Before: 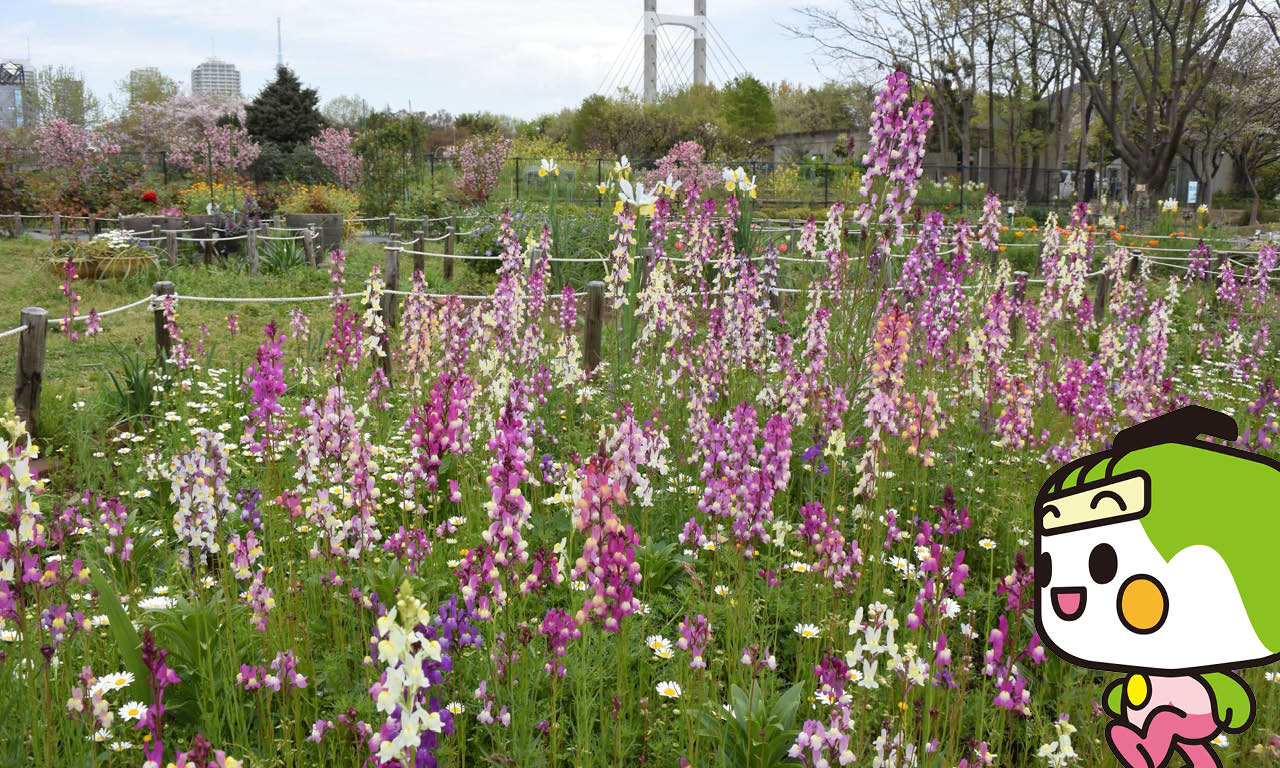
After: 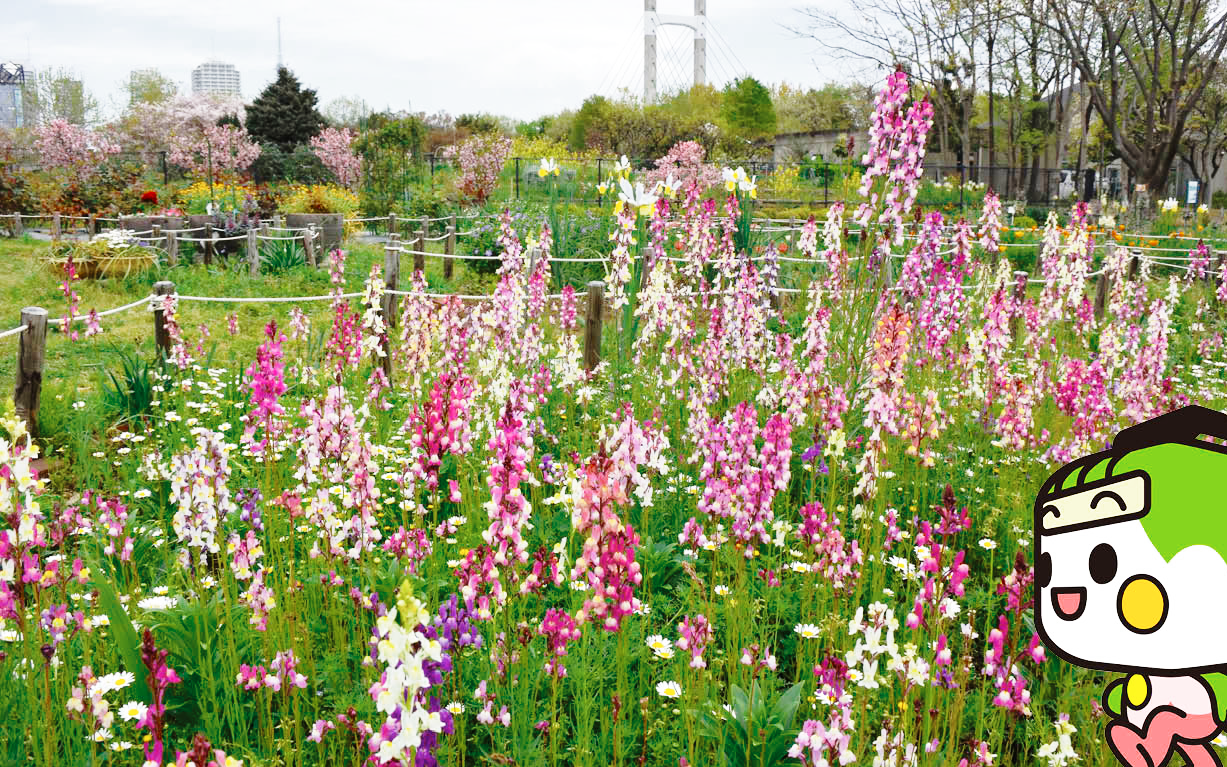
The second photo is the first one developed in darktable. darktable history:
base curve: curves: ch0 [(0, 0) (0.028, 0.03) (0.121, 0.232) (0.46, 0.748) (0.859, 0.968) (1, 1)], preserve colors none
crop: right 4.126%, bottom 0.031%
color balance rgb: linear chroma grading › global chroma 15%, perceptual saturation grading › global saturation 30%
color zones: curves: ch0 [(0, 0.5) (0.125, 0.4) (0.25, 0.5) (0.375, 0.4) (0.5, 0.4) (0.625, 0.35) (0.75, 0.35) (0.875, 0.5)]; ch1 [(0, 0.35) (0.125, 0.45) (0.25, 0.35) (0.375, 0.35) (0.5, 0.35) (0.625, 0.35) (0.75, 0.45) (0.875, 0.35)]; ch2 [(0, 0.6) (0.125, 0.5) (0.25, 0.5) (0.375, 0.6) (0.5, 0.6) (0.625, 0.5) (0.75, 0.5) (0.875, 0.5)]
